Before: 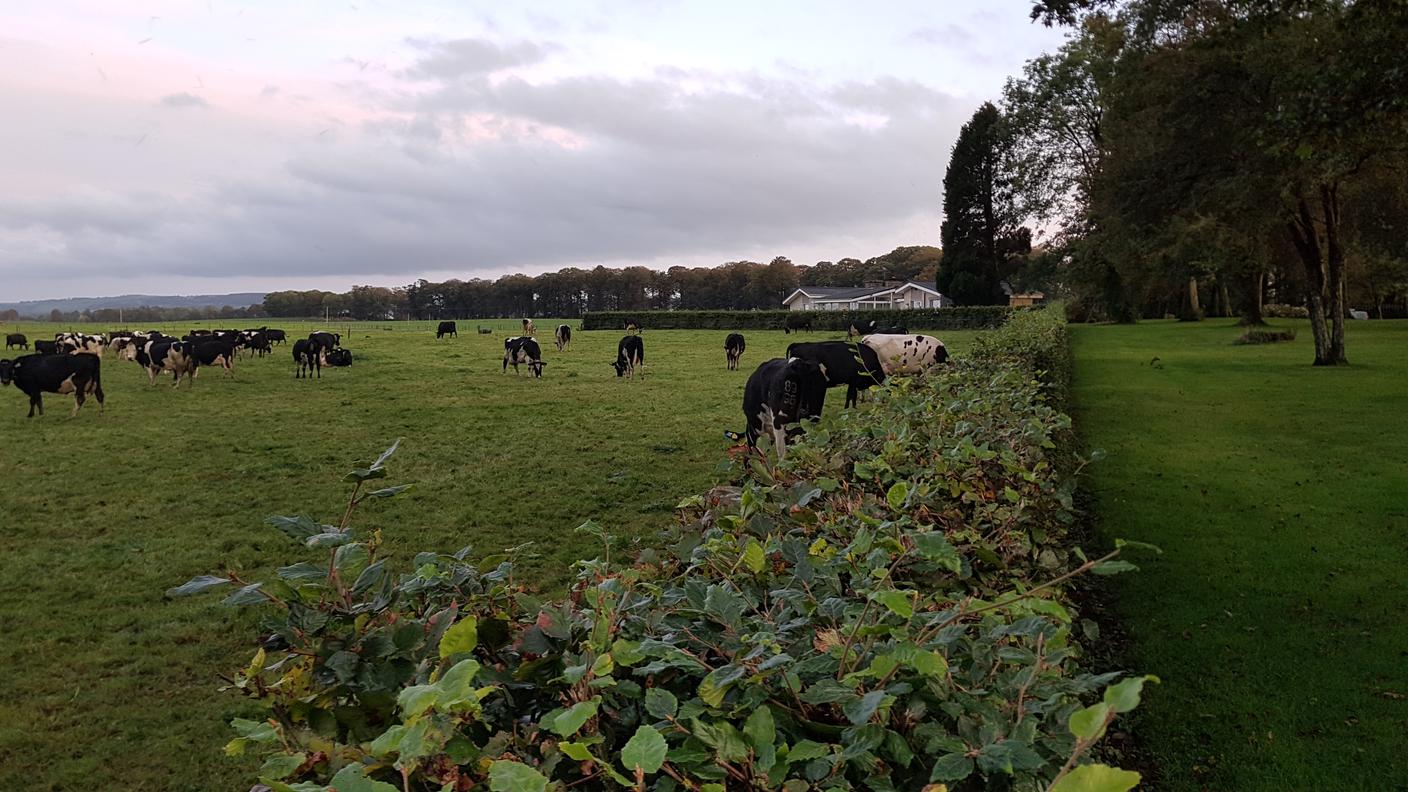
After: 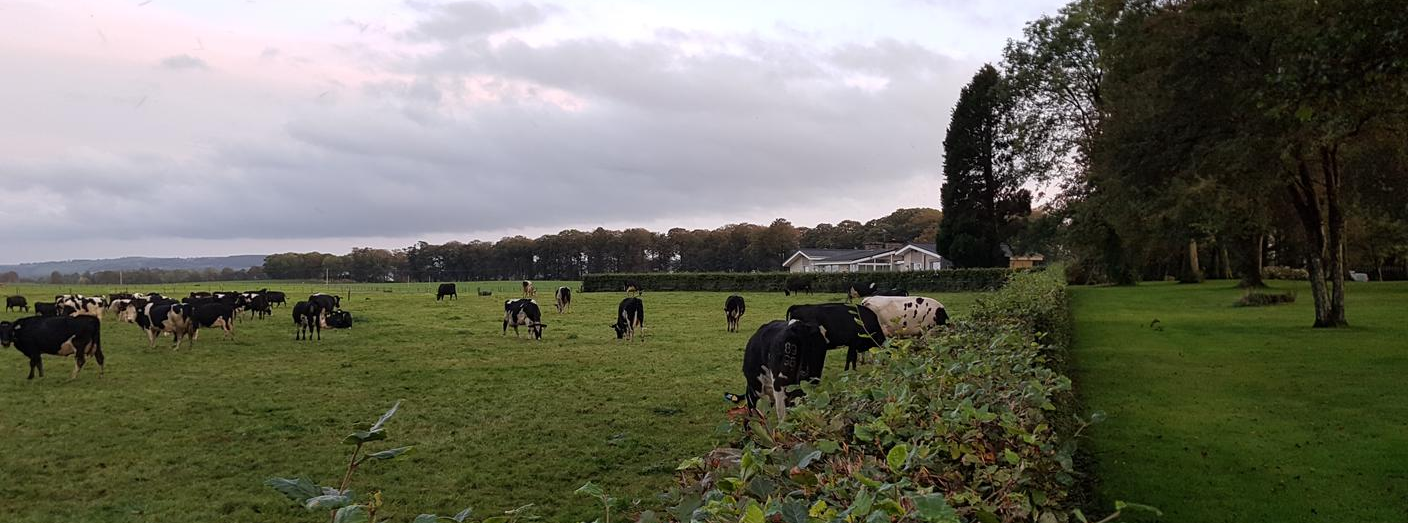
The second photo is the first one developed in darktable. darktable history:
crop and rotate: top 4.821%, bottom 29.034%
